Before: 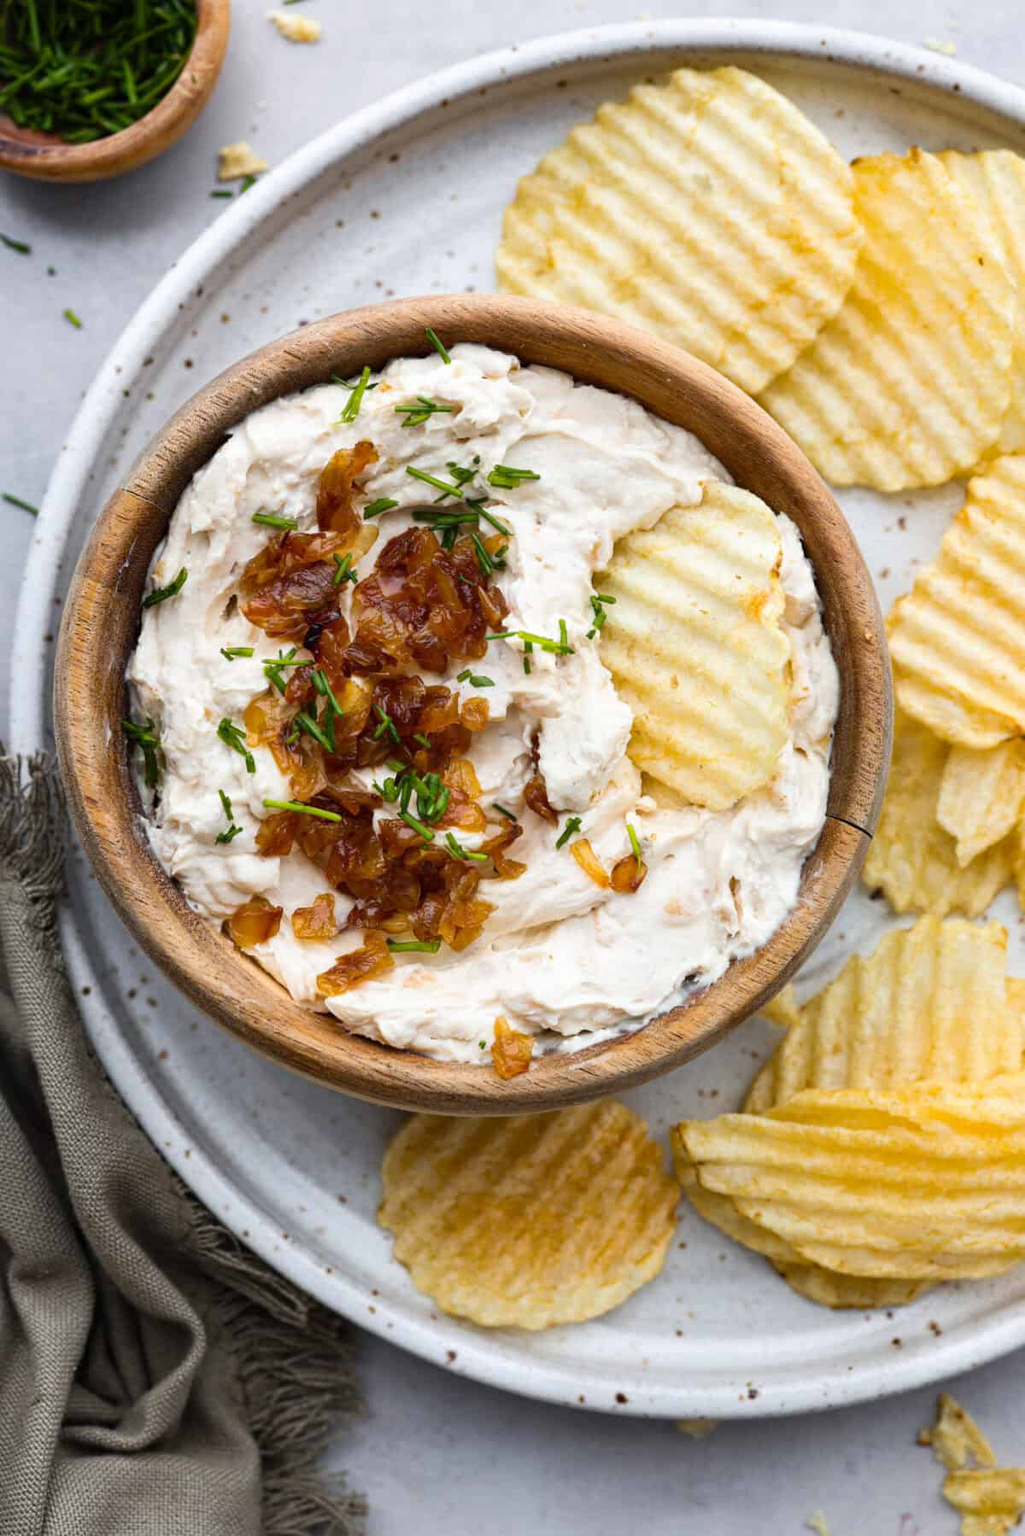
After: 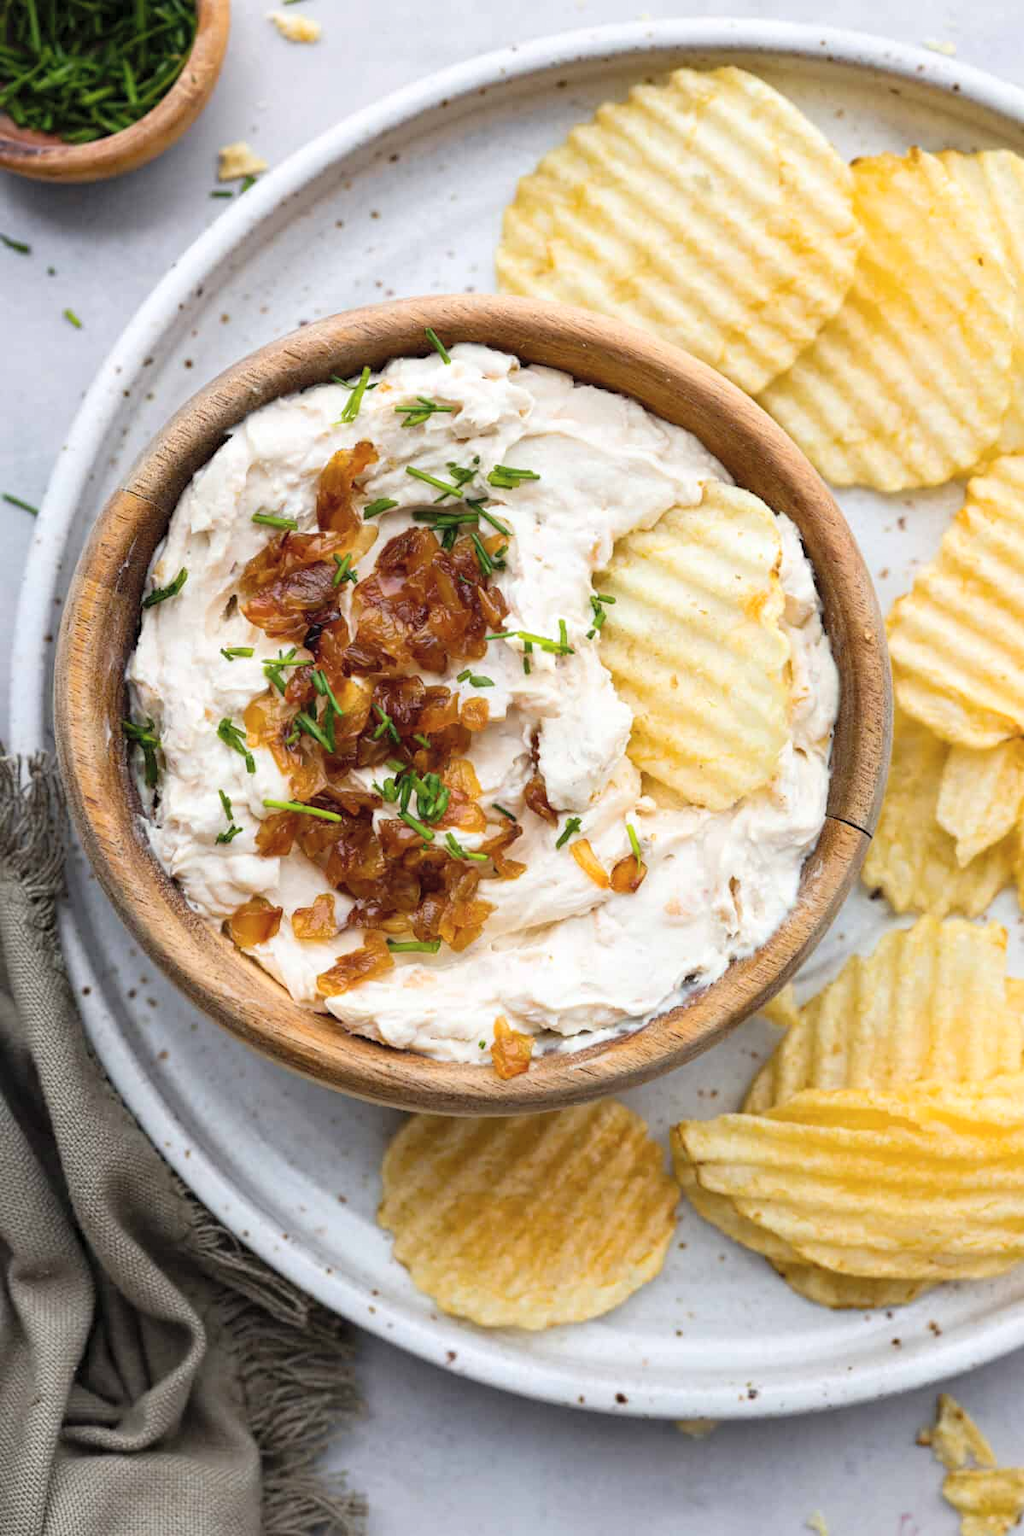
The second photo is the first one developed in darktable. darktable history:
exposure: black level correction 0.001, compensate exposure bias true, compensate highlight preservation false
tone equalizer: luminance estimator HSV value / RGB max
contrast brightness saturation: brightness 0.117
